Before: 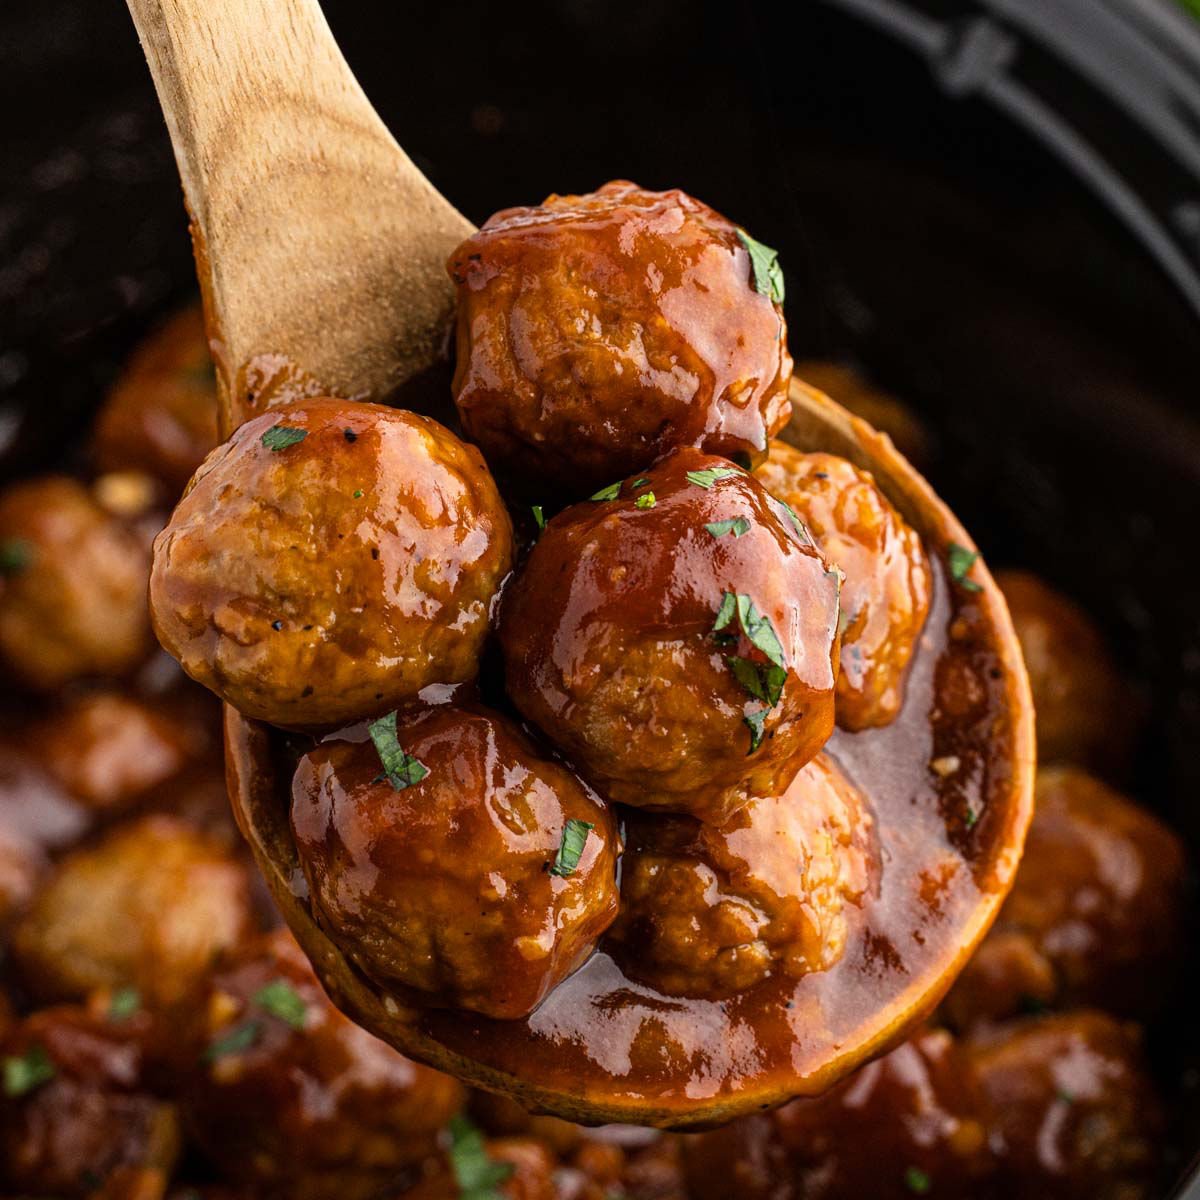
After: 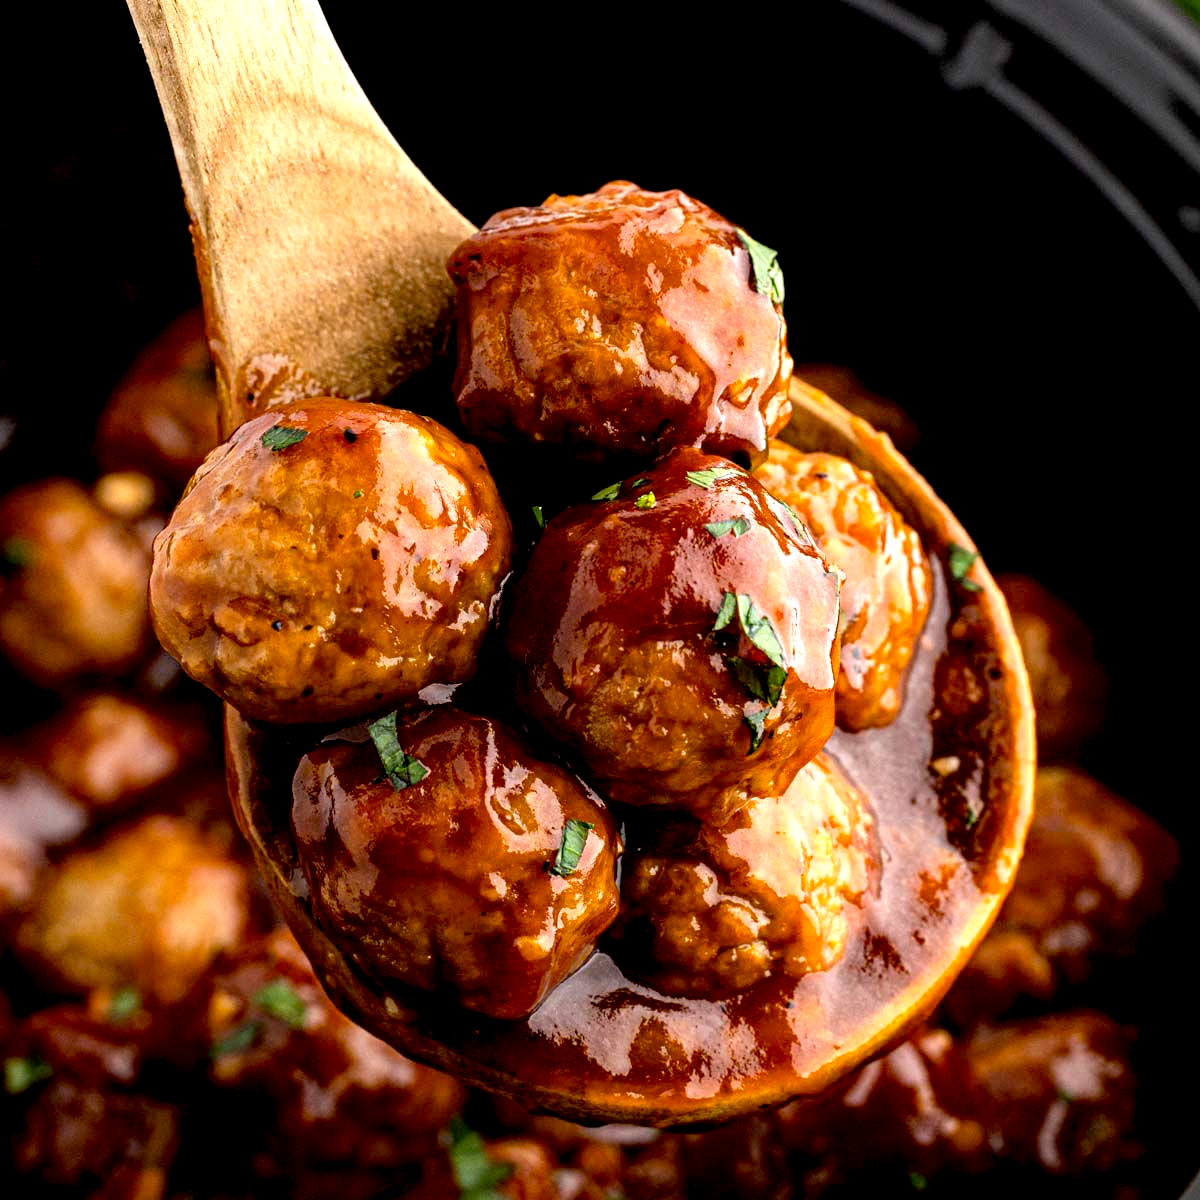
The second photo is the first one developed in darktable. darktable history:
exposure: black level correction 0.017, exposure -0.007 EV, compensate highlight preservation false
tone equalizer: -8 EV -0.761 EV, -7 EV -0.719 EV, -6 EV -0.605 EV, -5 EV -0.38 EV, -3 EV 0.379 EV, -2 EV 0.6 EV, -1 EV 0.683 EV, +0 EV 0.72 EV
